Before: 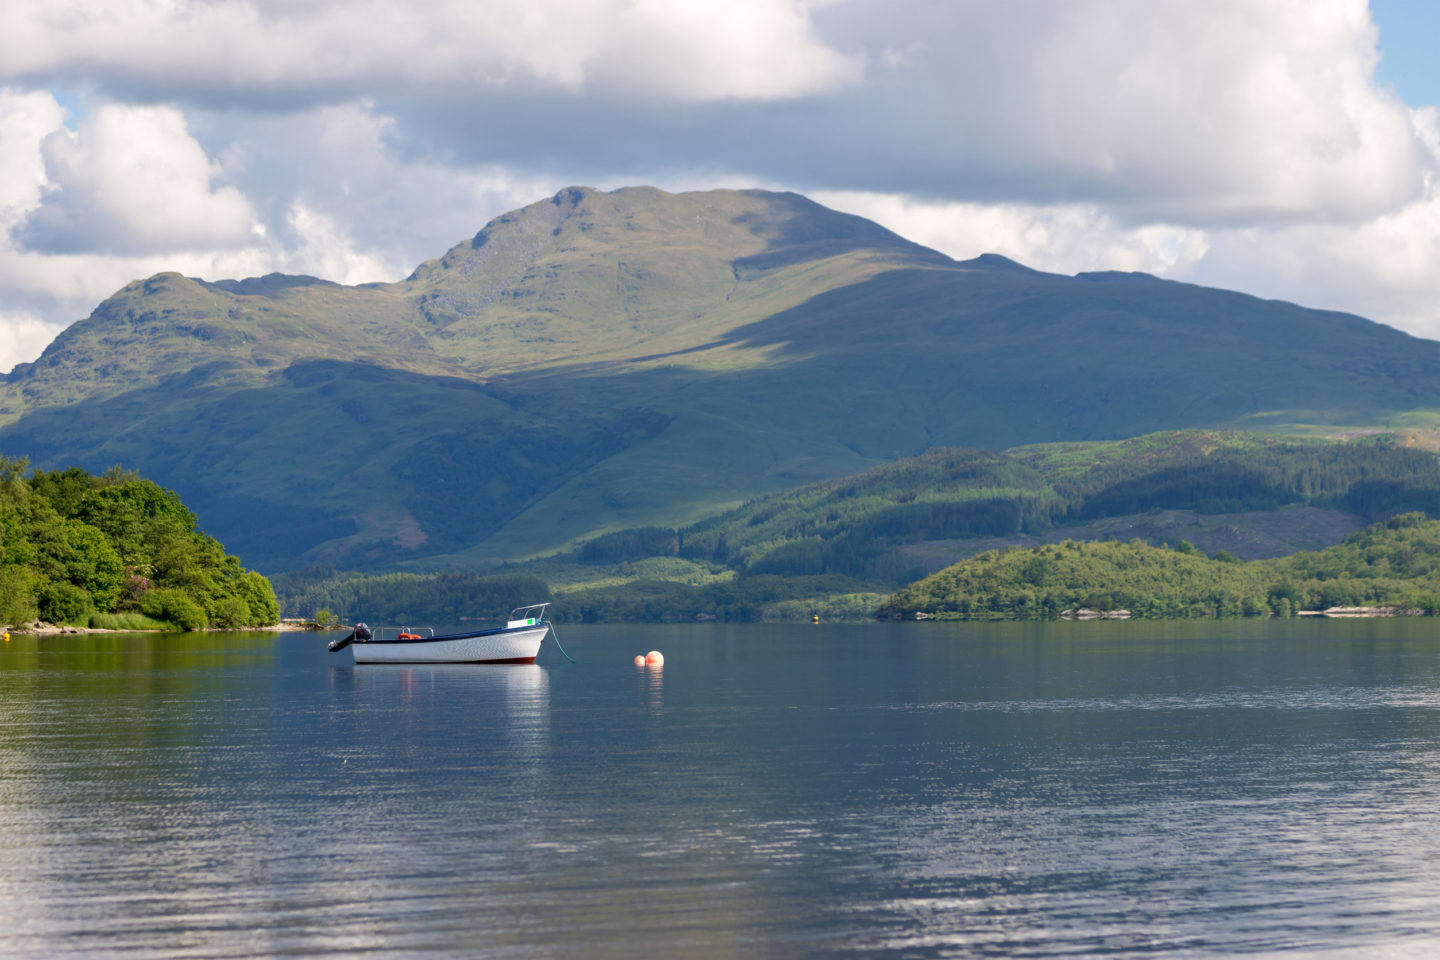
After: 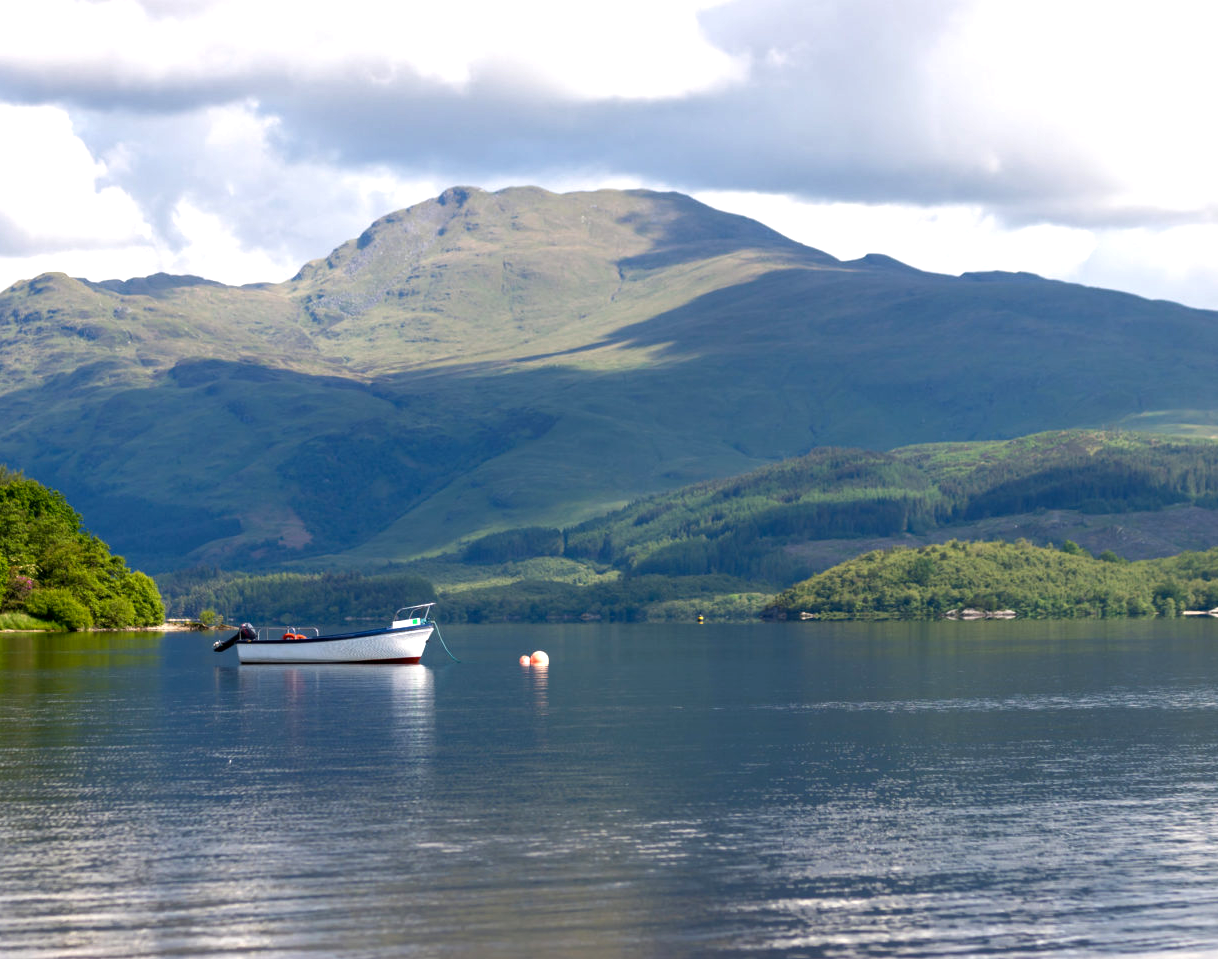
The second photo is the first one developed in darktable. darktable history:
exposure: exposure 0.205 EV, compensate exposure bias true, compensate highlight preservation false
contrast brightness saturation: brightness -0.099
tone equalizer: -8 EV -0.385 EV, -7 EV -0.367 EV, -6 EV -0.294 EV, -5 EV -0.205 EV, -3 EV 0.247 EV, -2 EV 0.303 EV, -1 EV 0.41 EV, +0 EV 0.441 EV
crop: left 7.993%, right 7.407%
